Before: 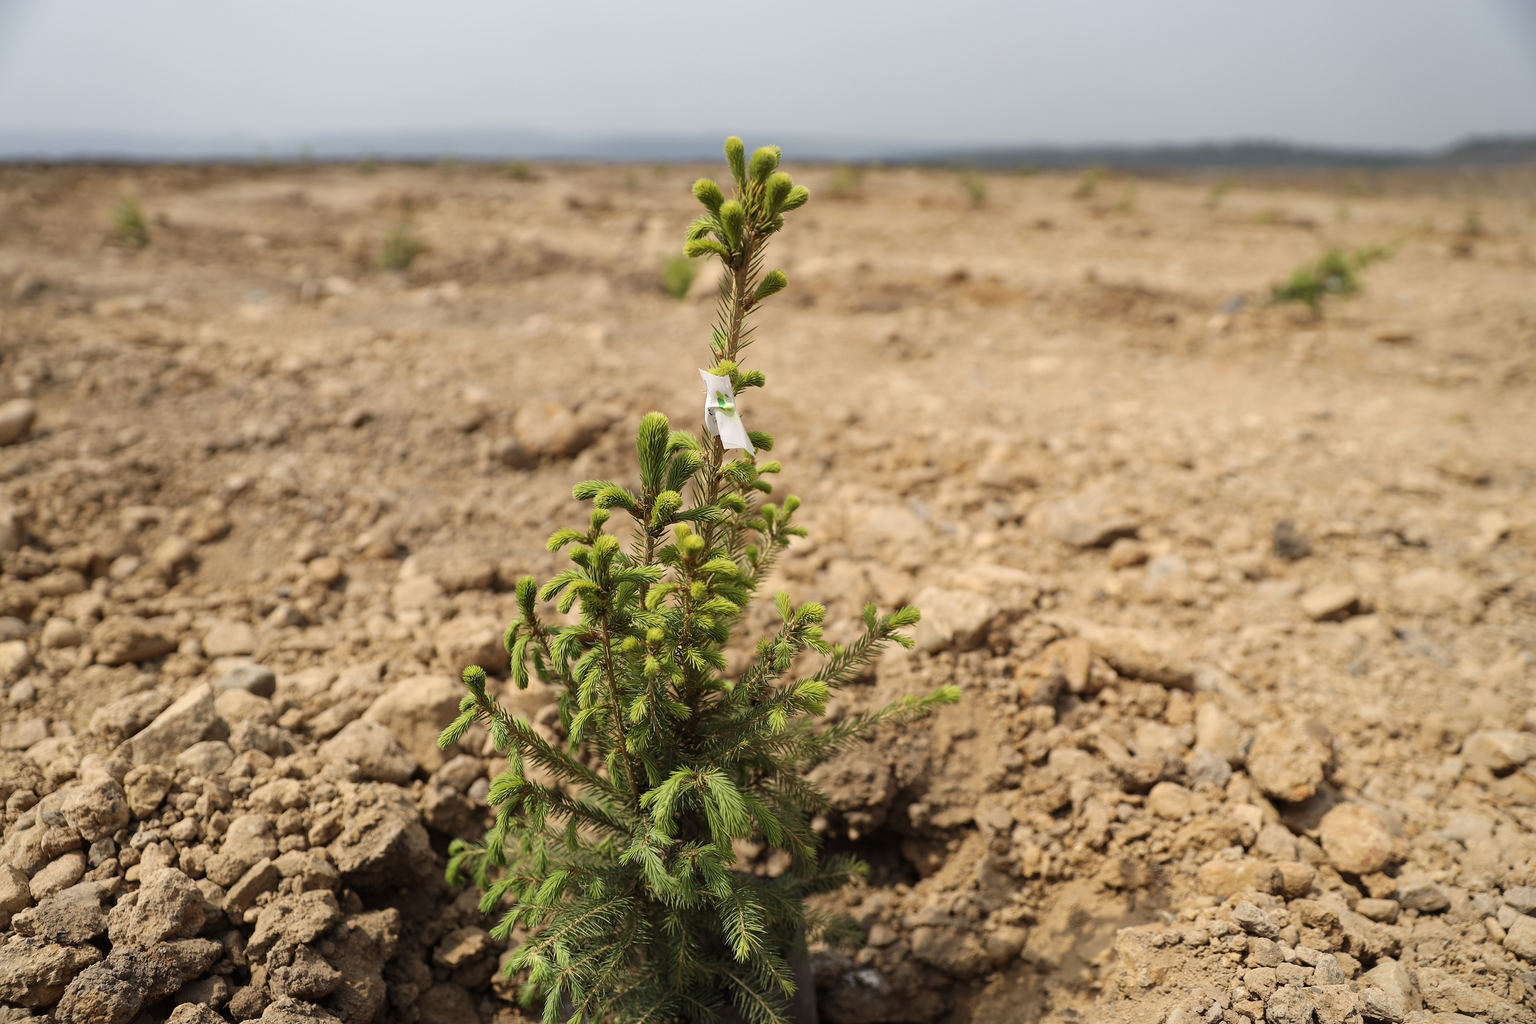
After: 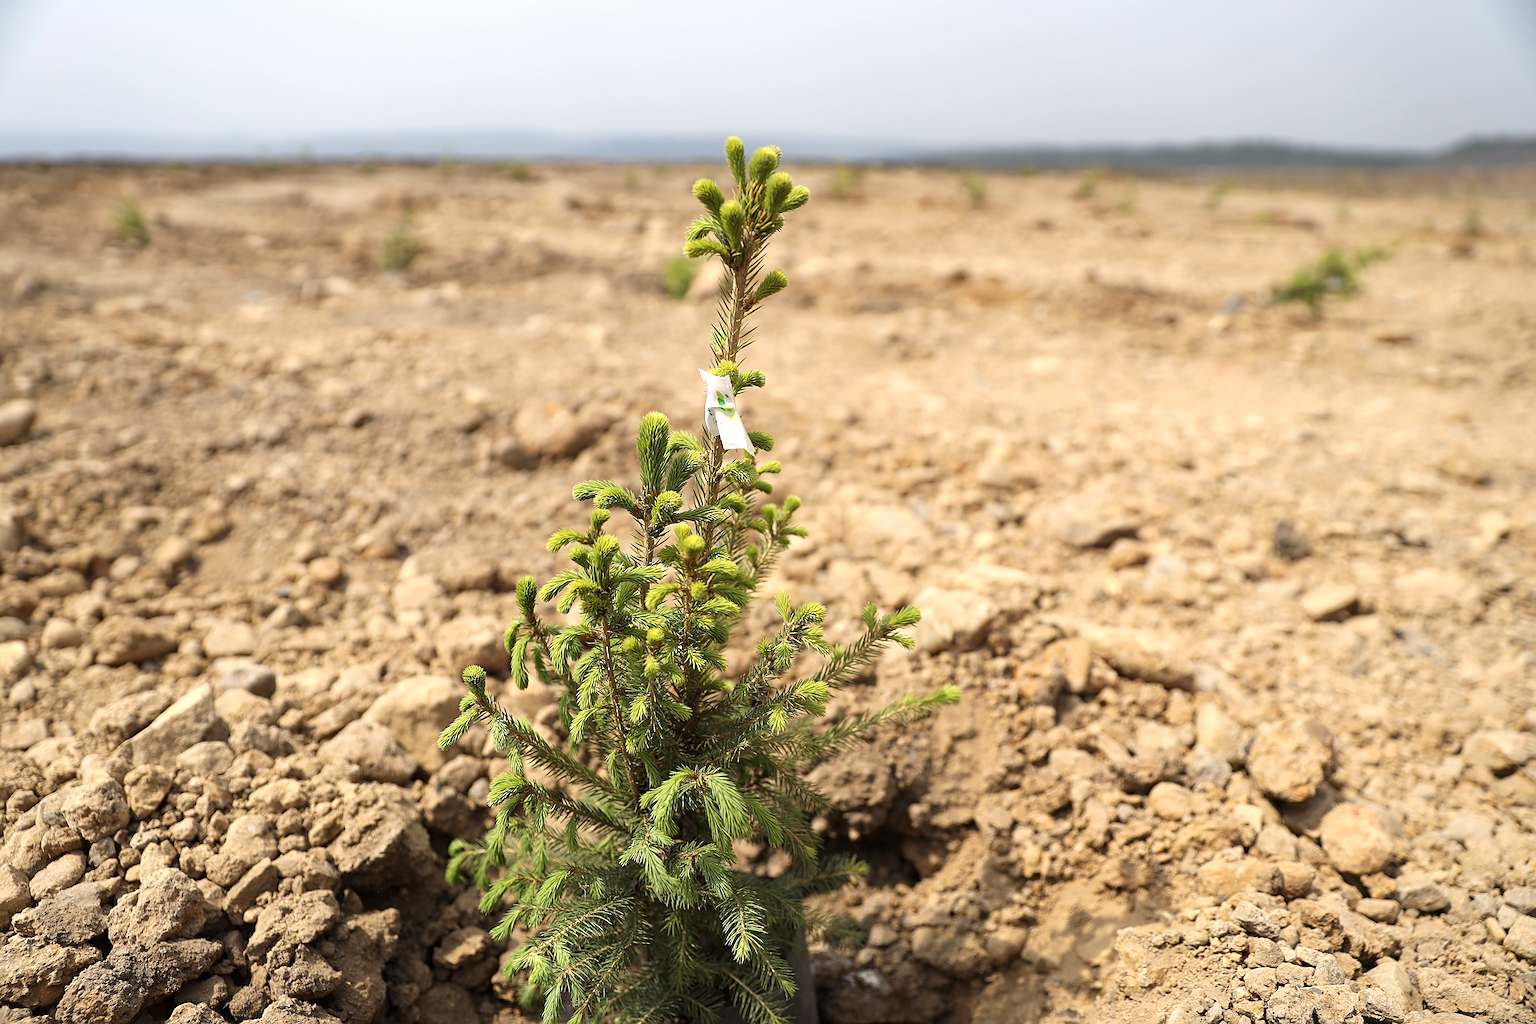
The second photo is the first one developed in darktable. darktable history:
sharpen: on, module defaults
exposure: black level correction 0.001, exposure 0.499 EV, compensate highlight preservation false
